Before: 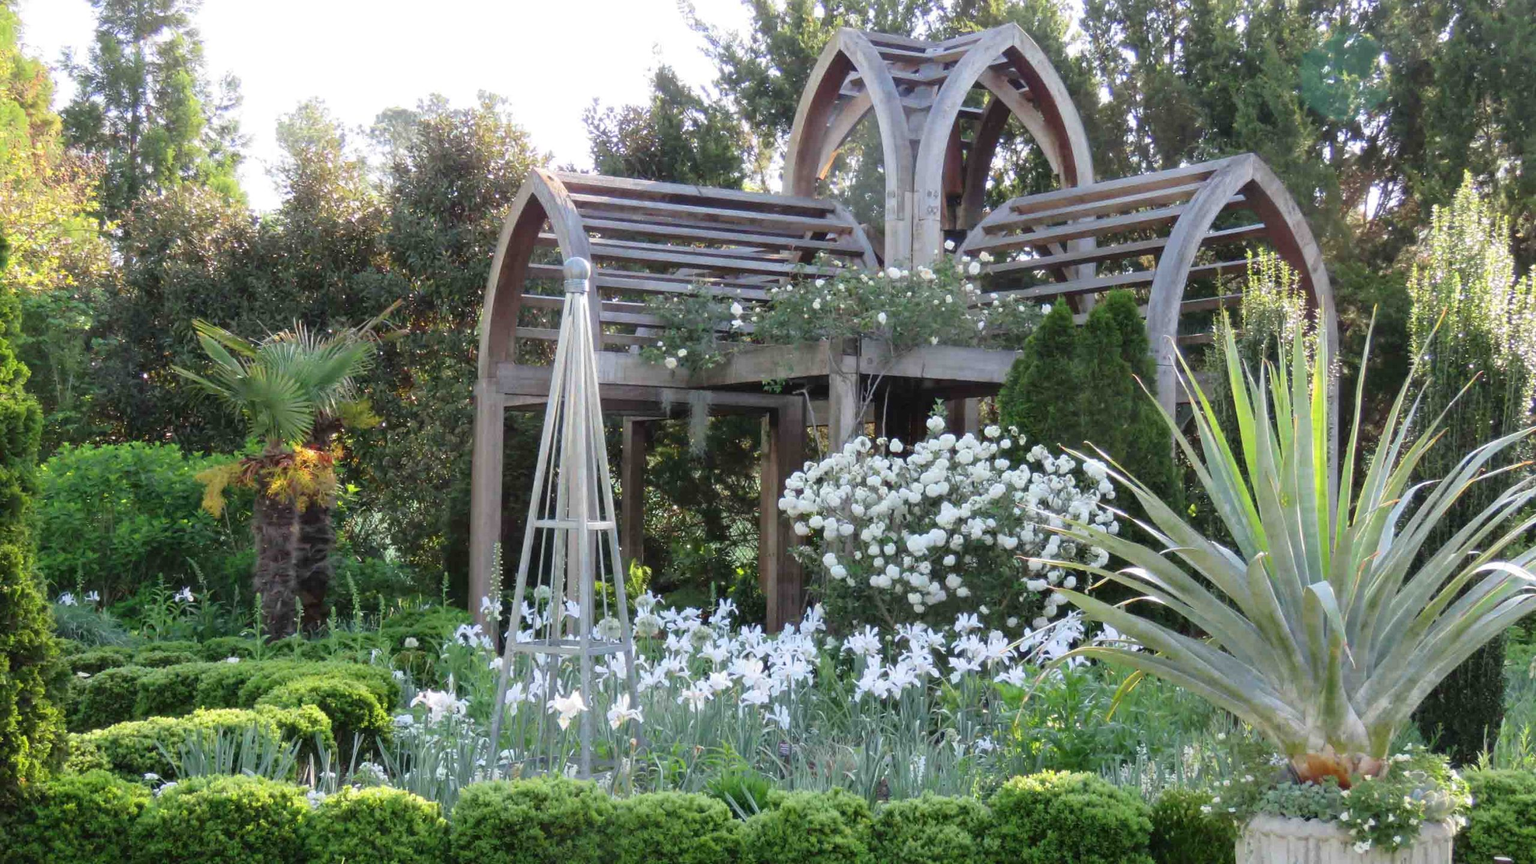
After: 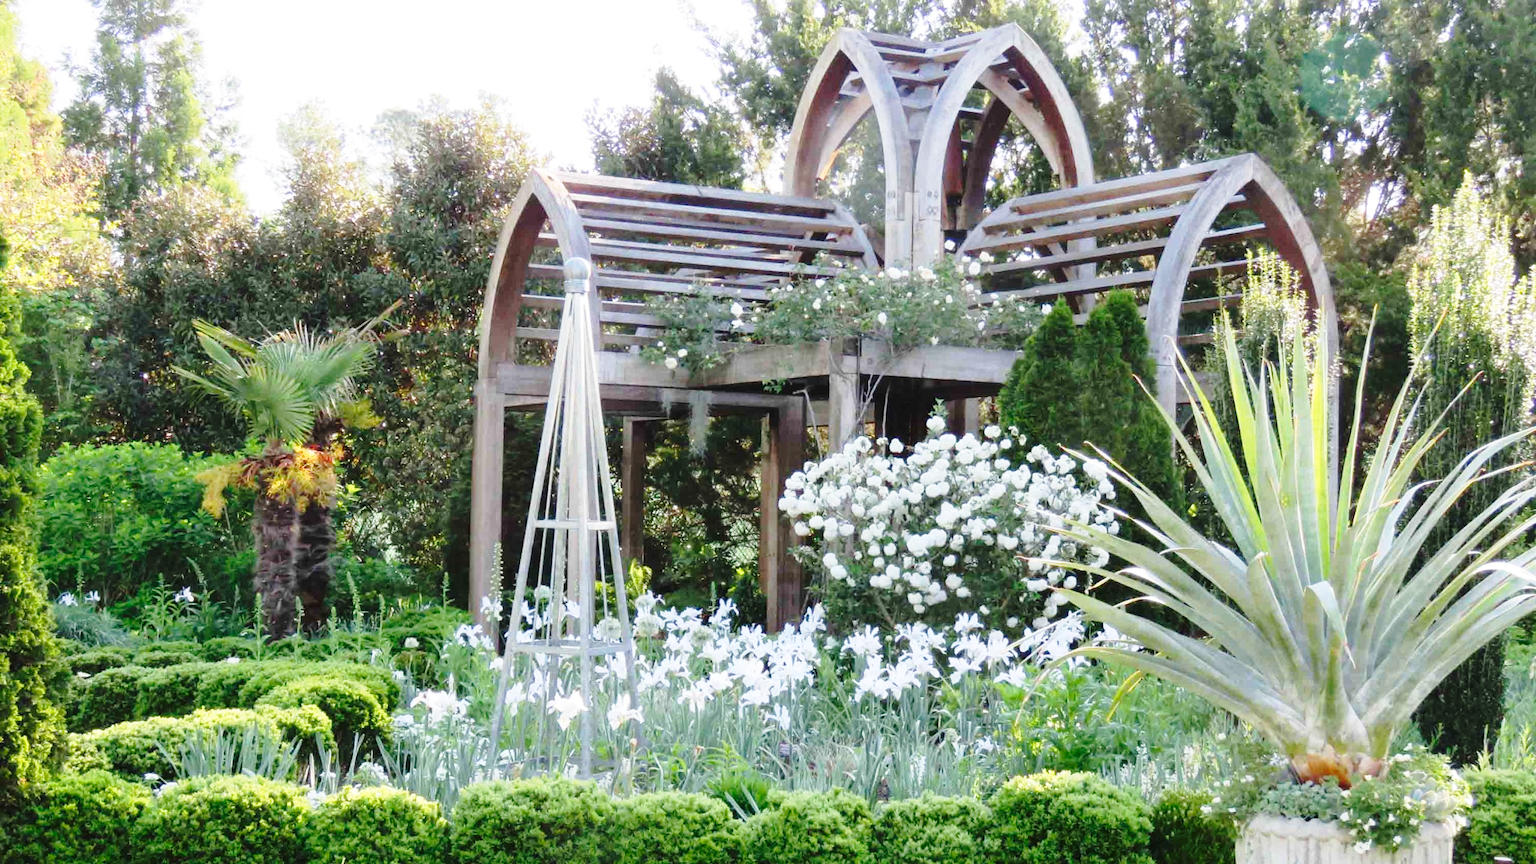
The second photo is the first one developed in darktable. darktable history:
base curve: curves: ch0 [(0, 0) (0.028, 0.03) (0.121, 0.232) (0.46, 0.748) (0.859, 0.968) (1, 1)], preserve colors none
